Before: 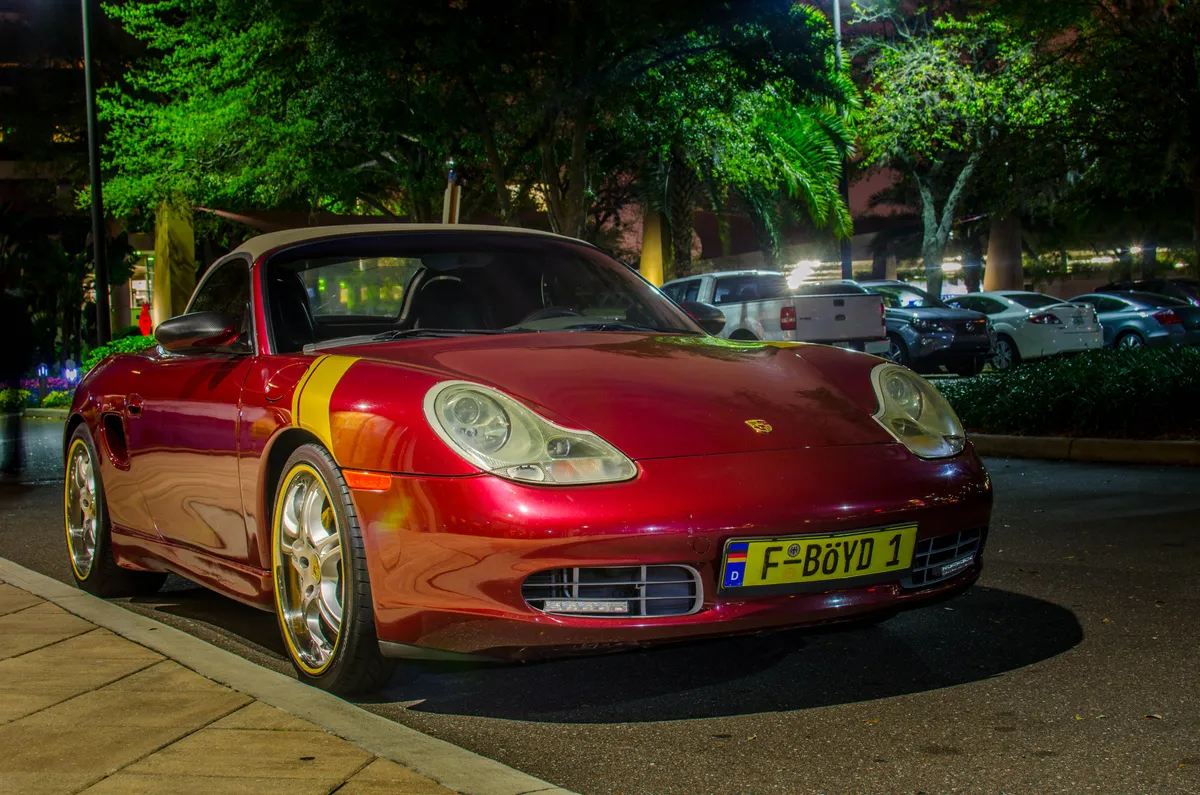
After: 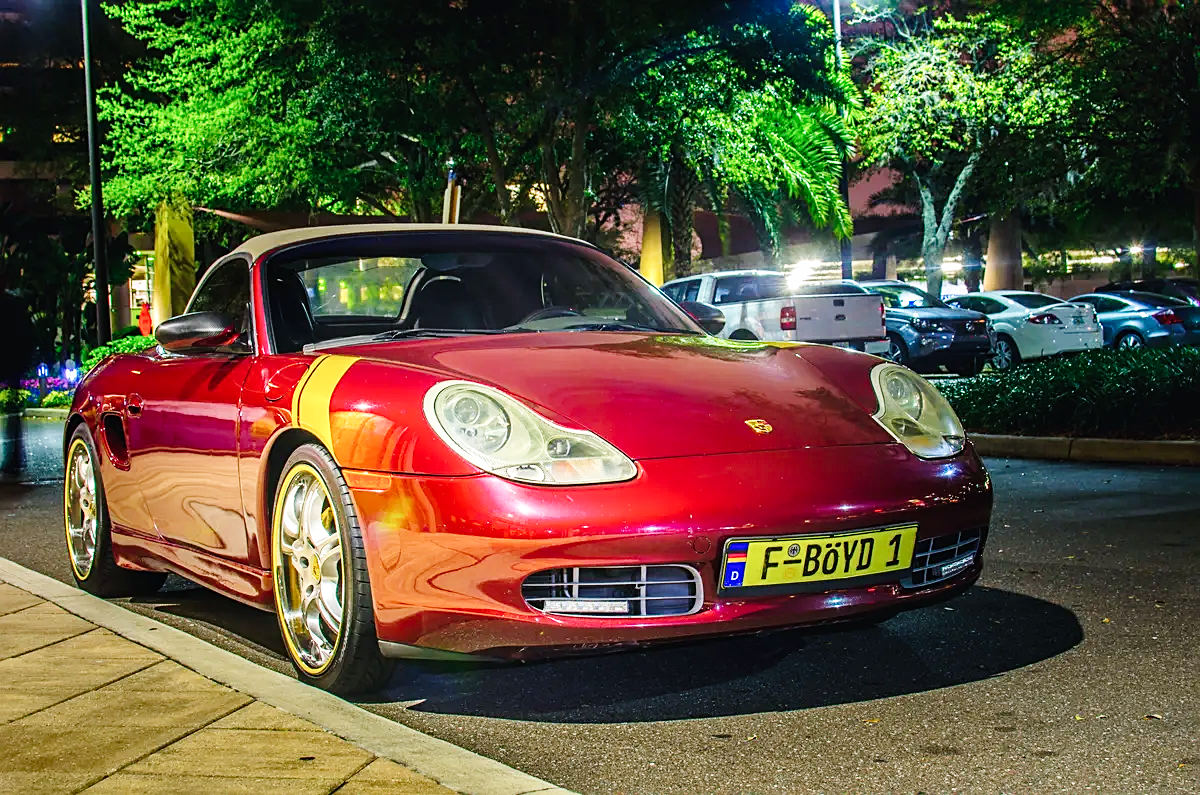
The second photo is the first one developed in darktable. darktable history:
sharpen: on, module defaults
color balance rgb: power › chroma 0.973%, power › hue 252.38°, highlights gain › chroma 0.131%, highlights gain › hue 329.82°, perceptual saturation grading › global saturation 0.401%
shadows and highlights: shadows 20.94, highlights -81.55, soften with gaussian
base curve: curves: ch0 [(0, 0) (0.008, 0.007) (0.022, 0.029) (0.048, 0.089) (0.092, 0.197) (0.191, 0.399) (0.275, 0.534) (0.357, 0.65) (0.477, 0.78) (0.542, 0.833) (0.799, 0.973) (1, 1)], preserve colors none
exposure: black level correction -0.002, exposure 0.535 EV, compensate exposure bias true, compensate highlight preservation false
